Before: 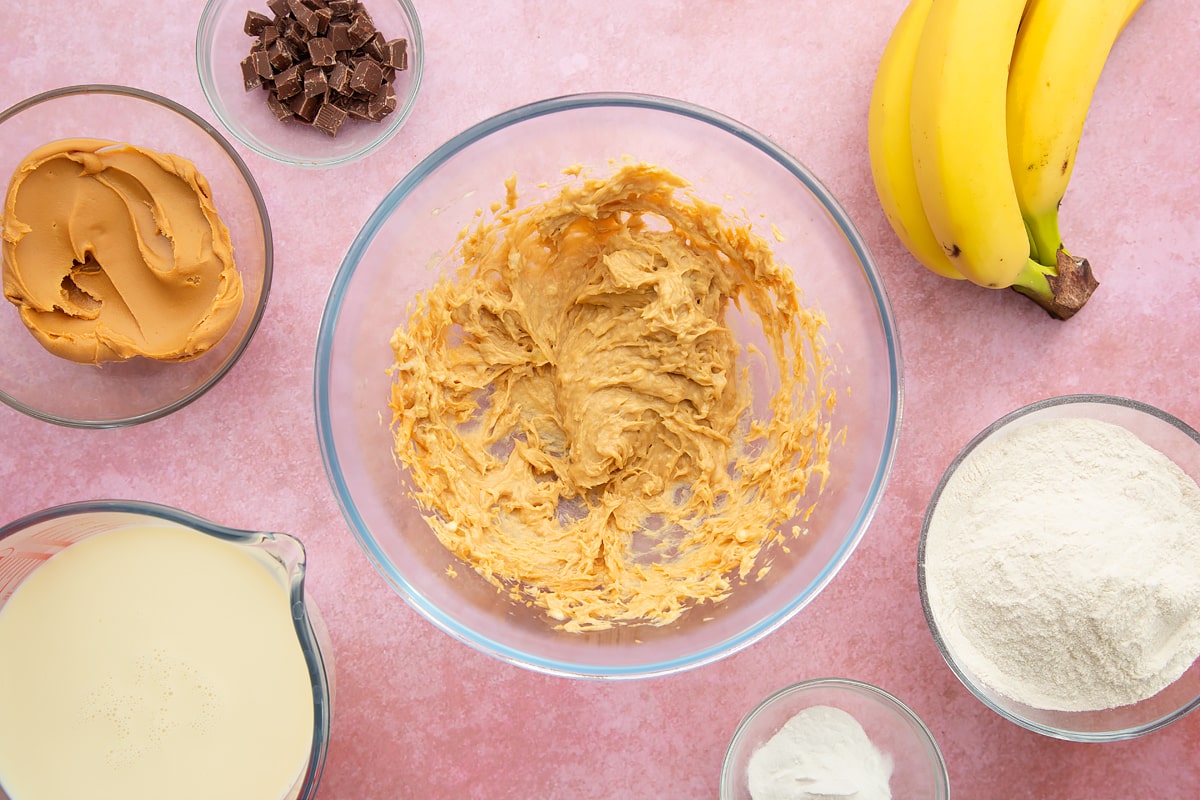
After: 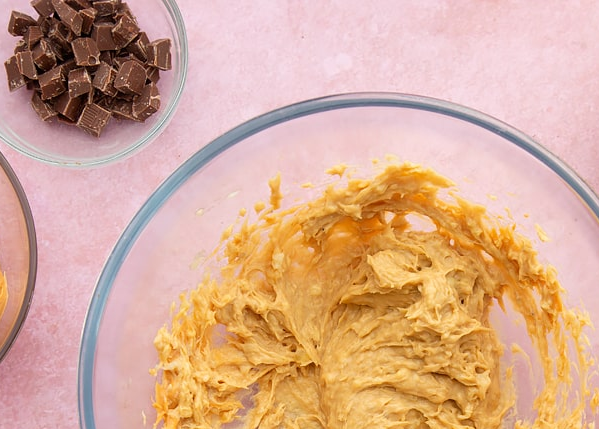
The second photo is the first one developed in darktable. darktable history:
crop: left 19.669%, right 30.344%, bottom 46.314%
